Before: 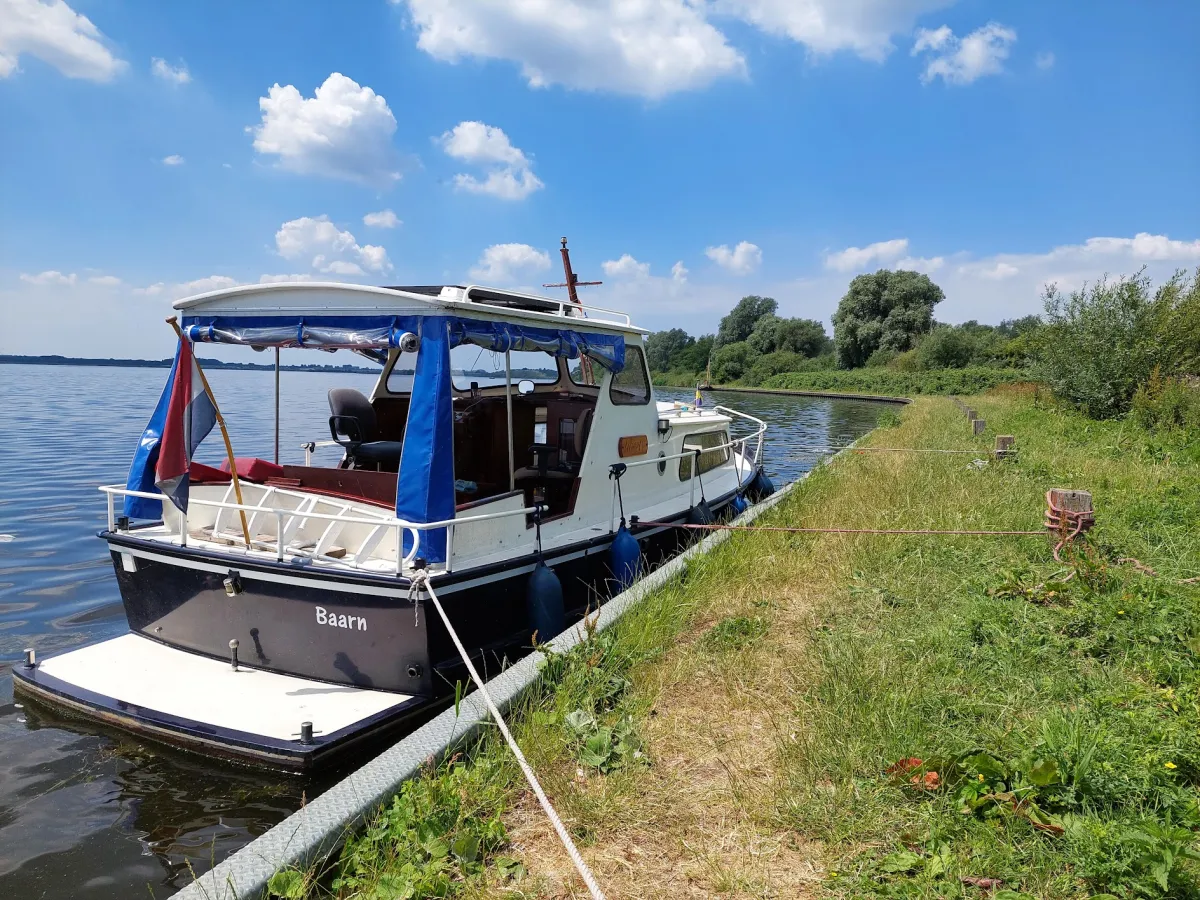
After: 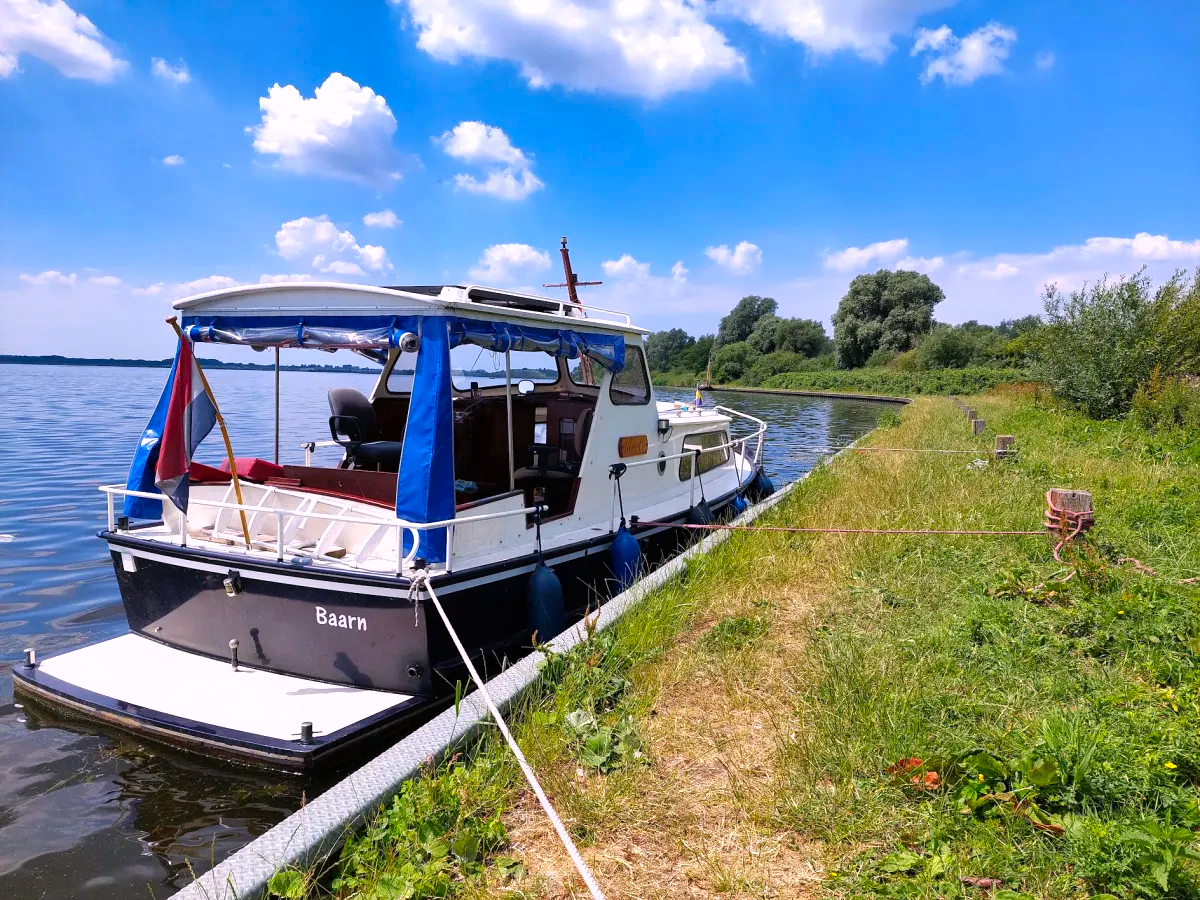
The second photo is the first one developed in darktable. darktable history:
white balance: red 1.05, blue 1.072
color balance: contrast 6.48%, output saturation 113.3%
exposure: exposure 0.128 EV, compensate highlight preservation false
shadows and highlights: low approximation 0.01, soften with gaussian
